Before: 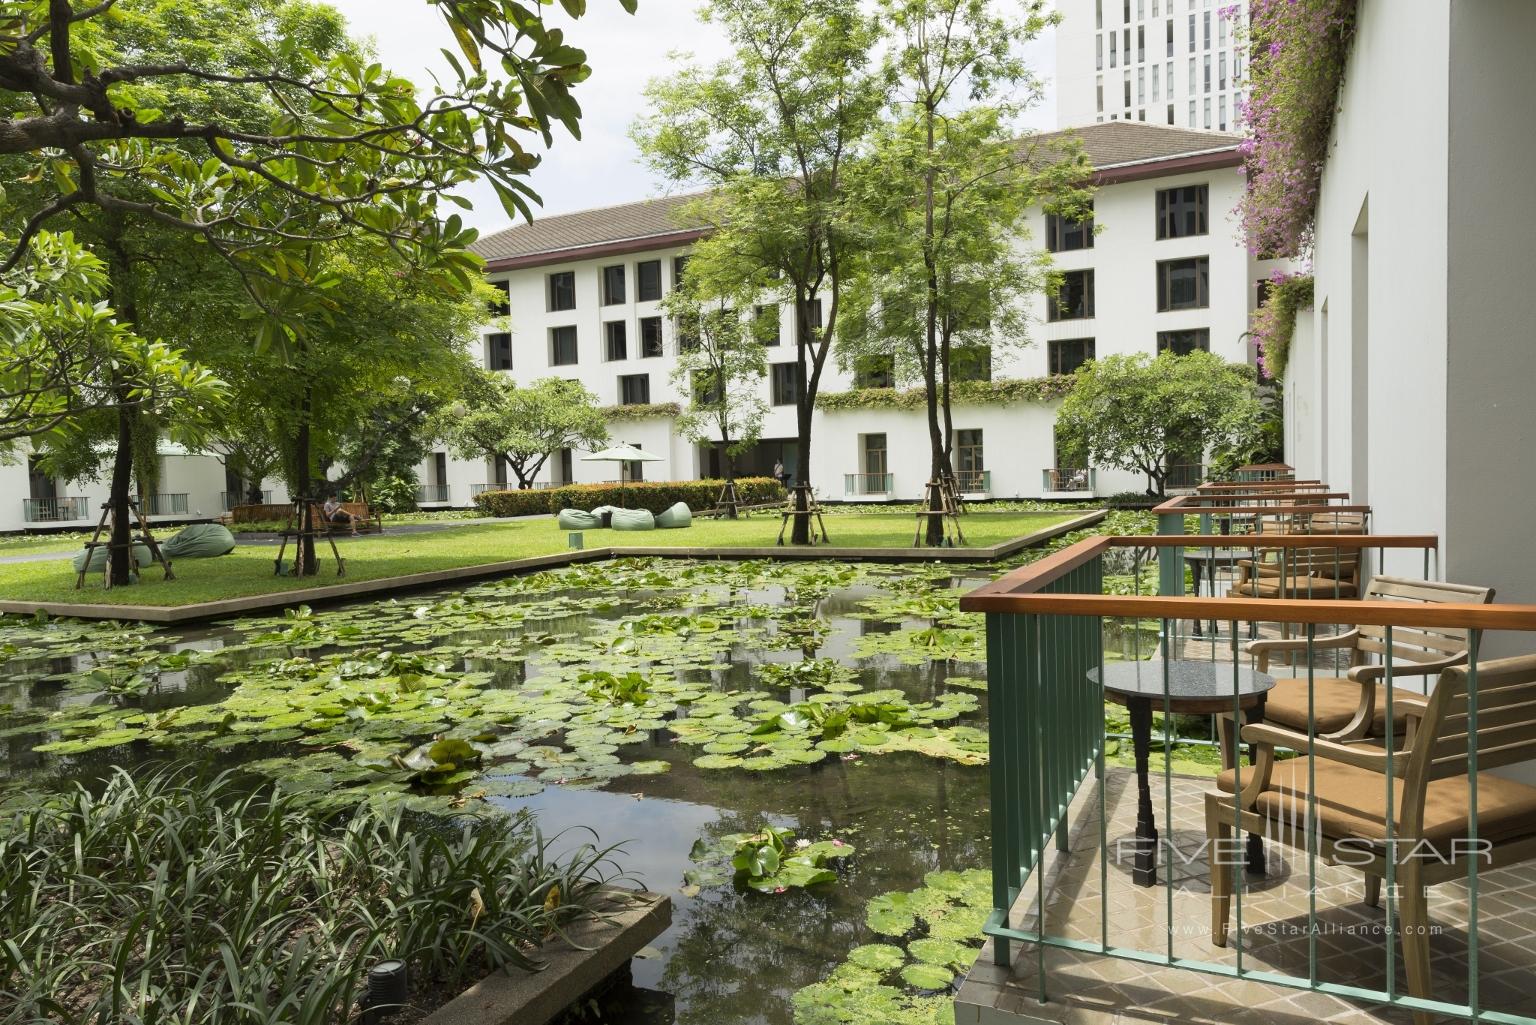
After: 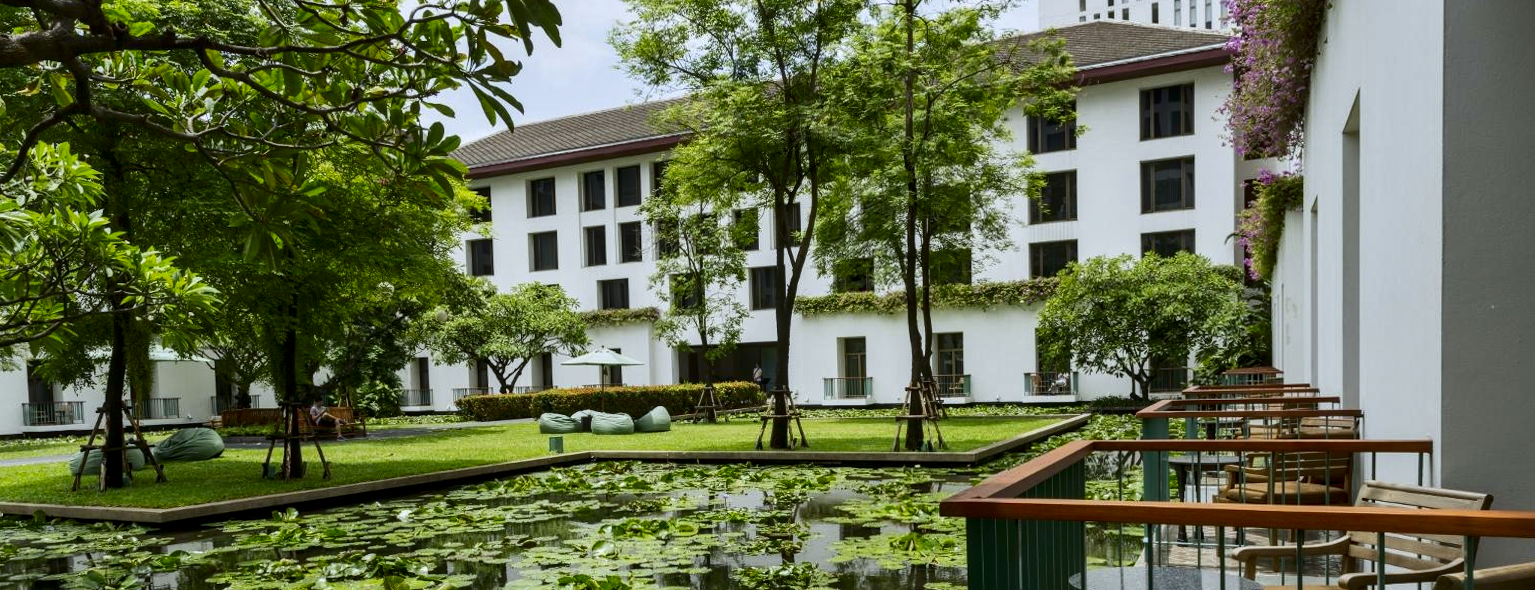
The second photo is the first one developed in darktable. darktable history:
contrast brightness saturation: contrast 0.13, brightness -0.24, saturation 0.14
rotate and perspective: lens shift (horizontal) -0.055, automatic cropping off
tone equalizer: on, module defaults
crop and rotate: top 10.605%, bottom 33.274%
local contrast: on, module defaults
shadows and highlights: white point adjustment -3.64, highlights -63.34, highlights color adjustment 42%, soften with gaussian
white balance: red 0.967, blue 1.049
